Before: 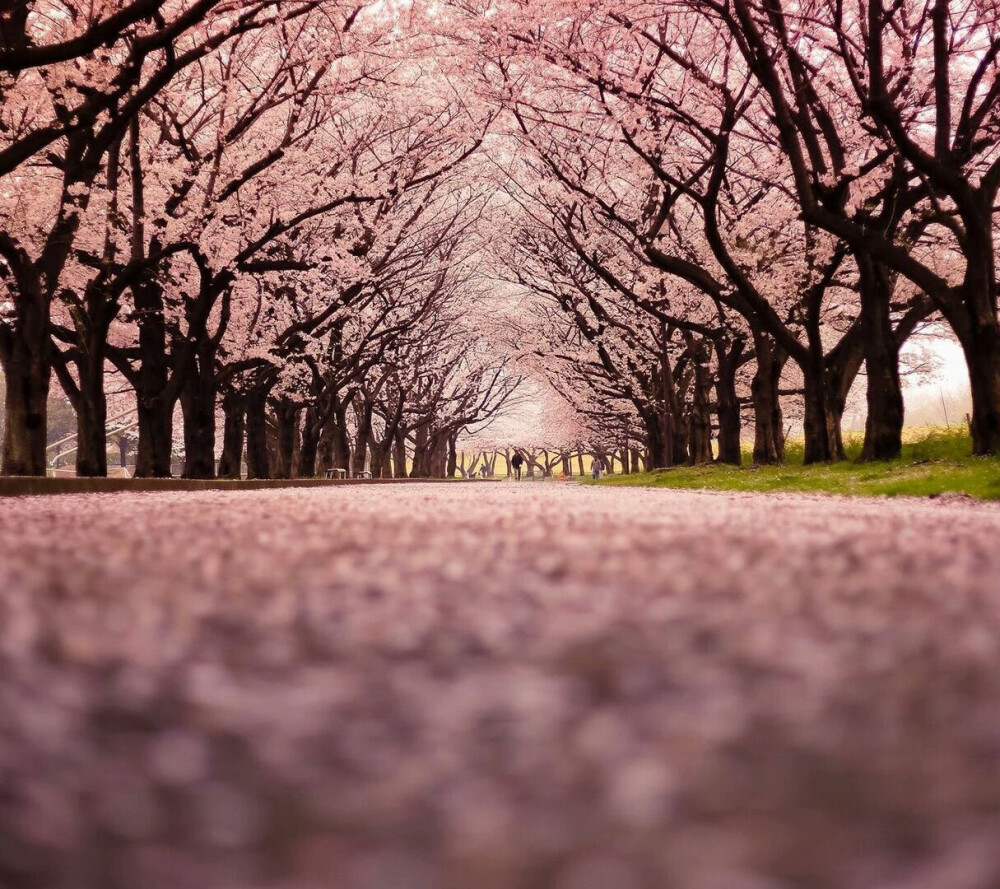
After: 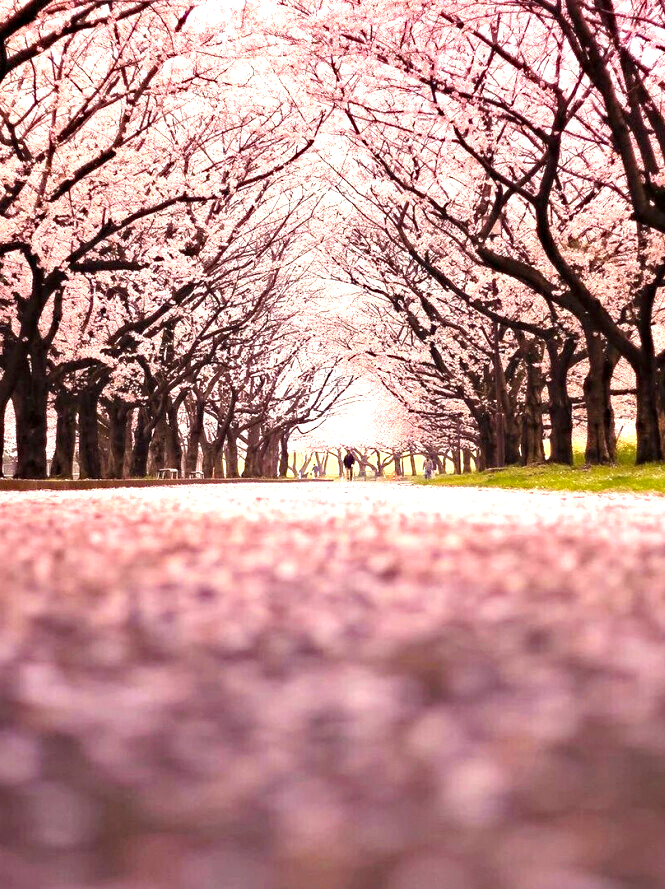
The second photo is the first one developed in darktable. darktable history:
exposure: exposure 1.15 EV, compensate highlight preservation false
haze removal: strength 0.29, distance 0.25, compatibility mode true, adaptive false
crop: left 16.899%, right 16.556%
